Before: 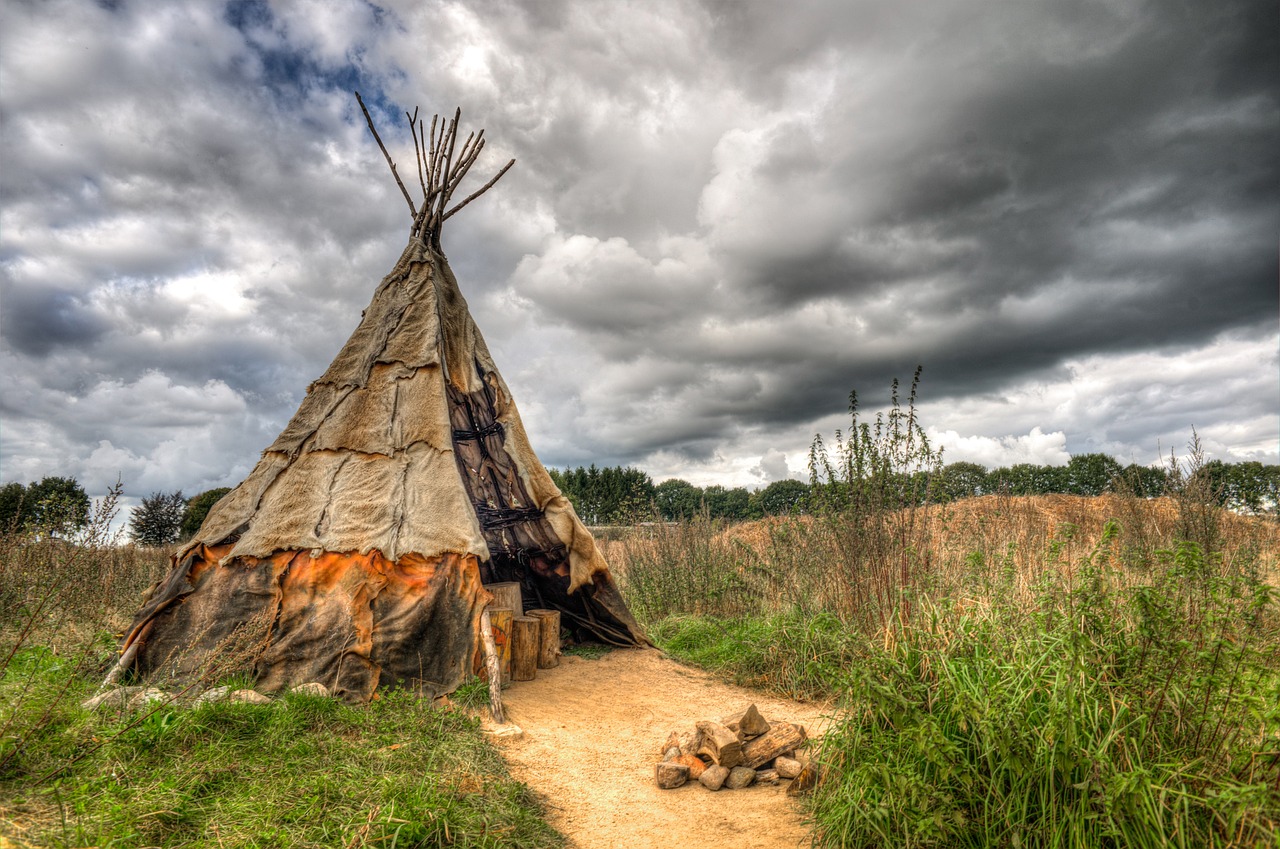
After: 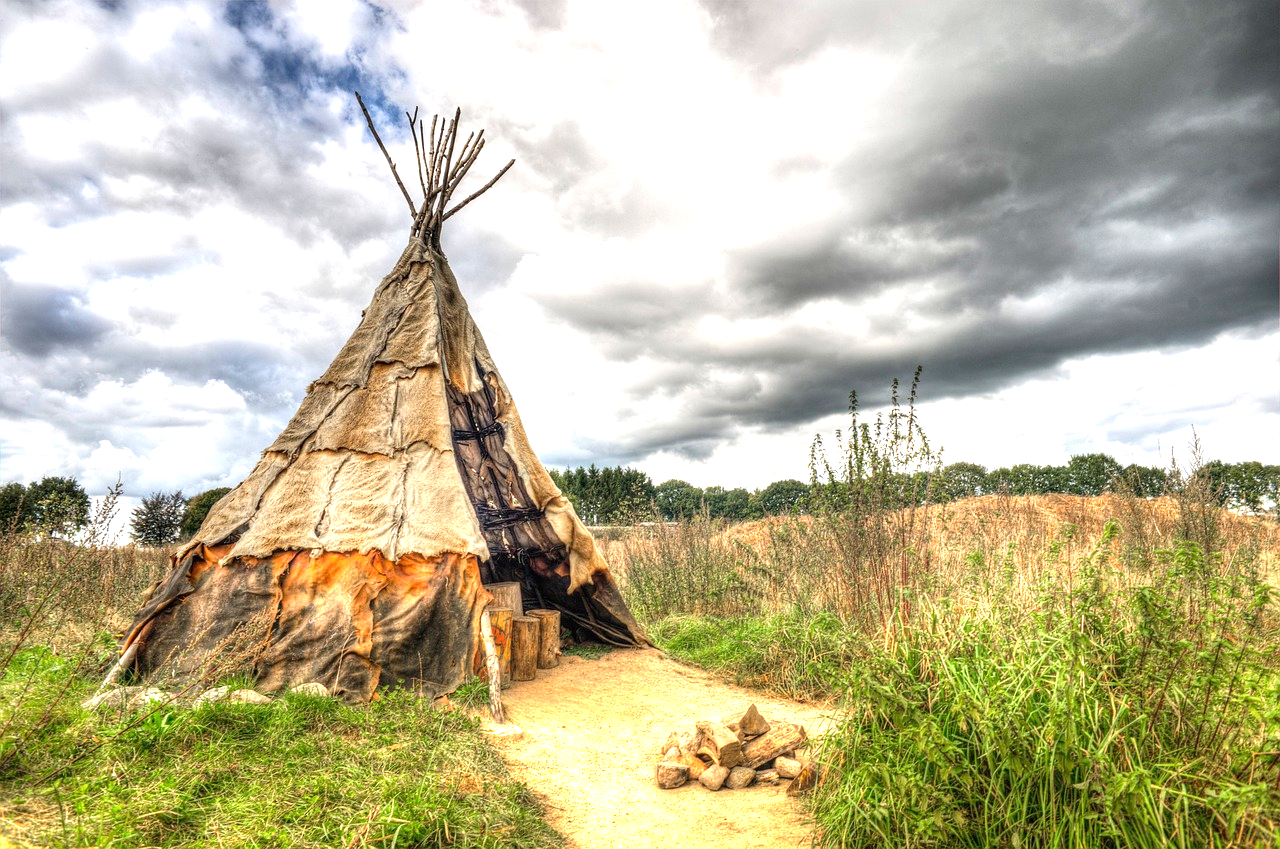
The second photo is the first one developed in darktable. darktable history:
exposure: black level correction 0, exposure 1.1 EV, compensate highlight preservation false
white balance: emerald 1
